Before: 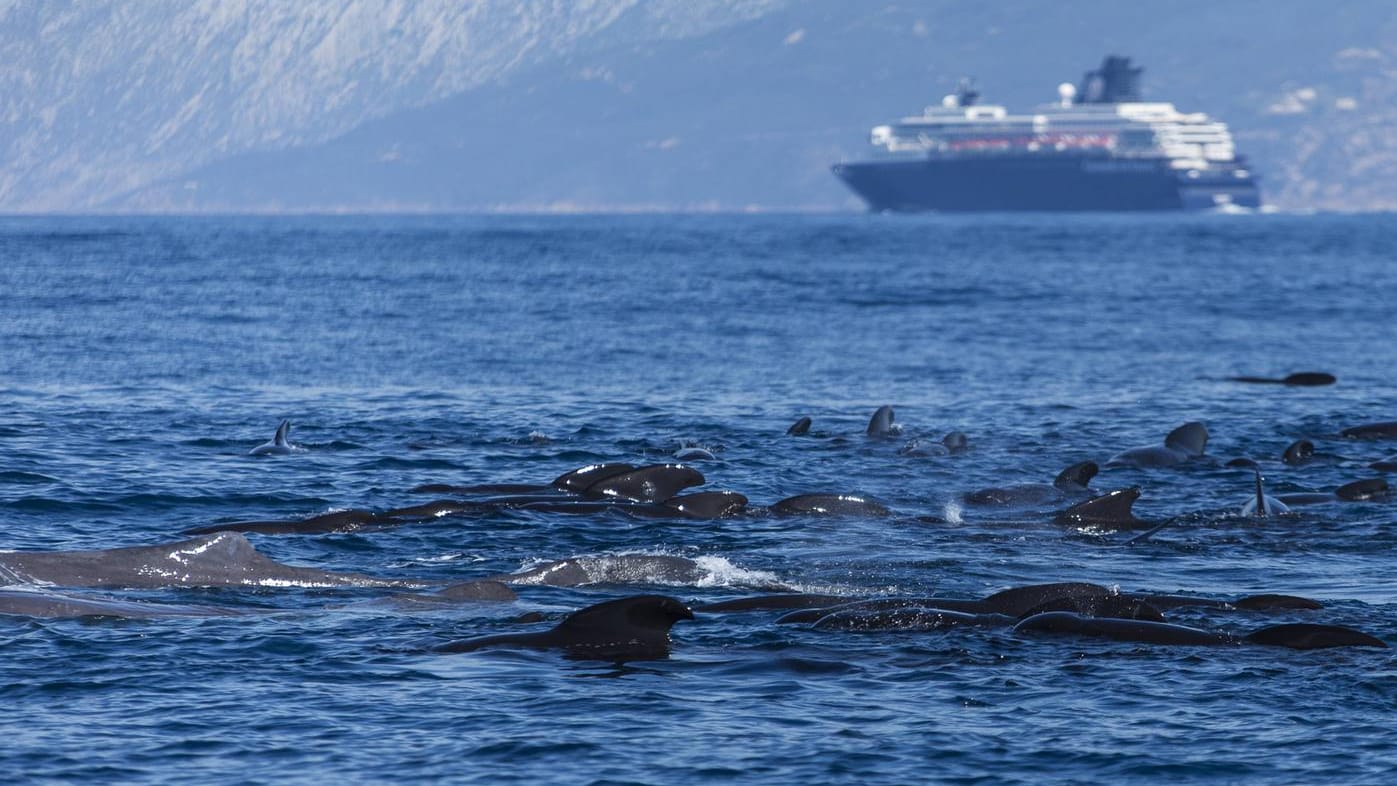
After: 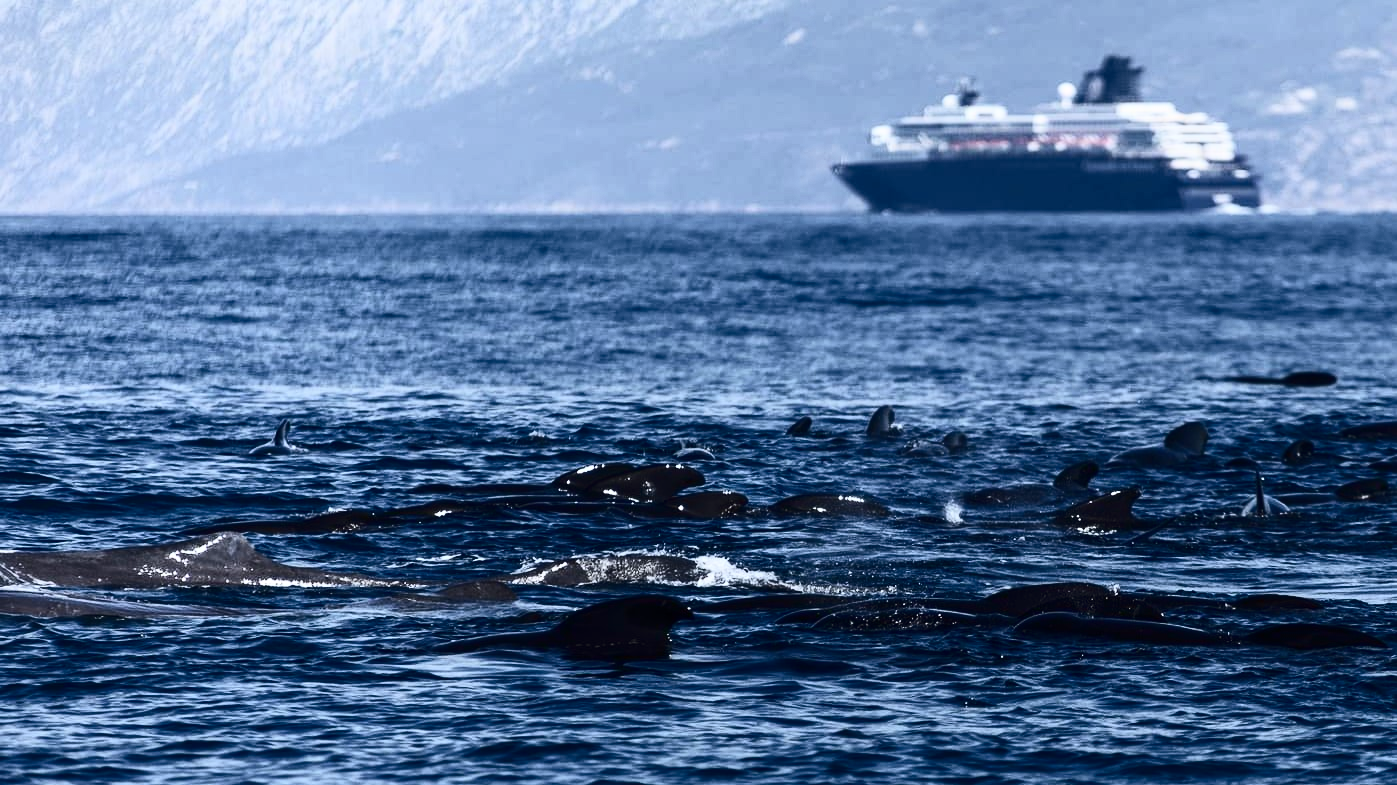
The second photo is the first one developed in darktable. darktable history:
contrast brightness saturation: contrast 0.507, saturation -0.084
crop: bottom 0.057%
